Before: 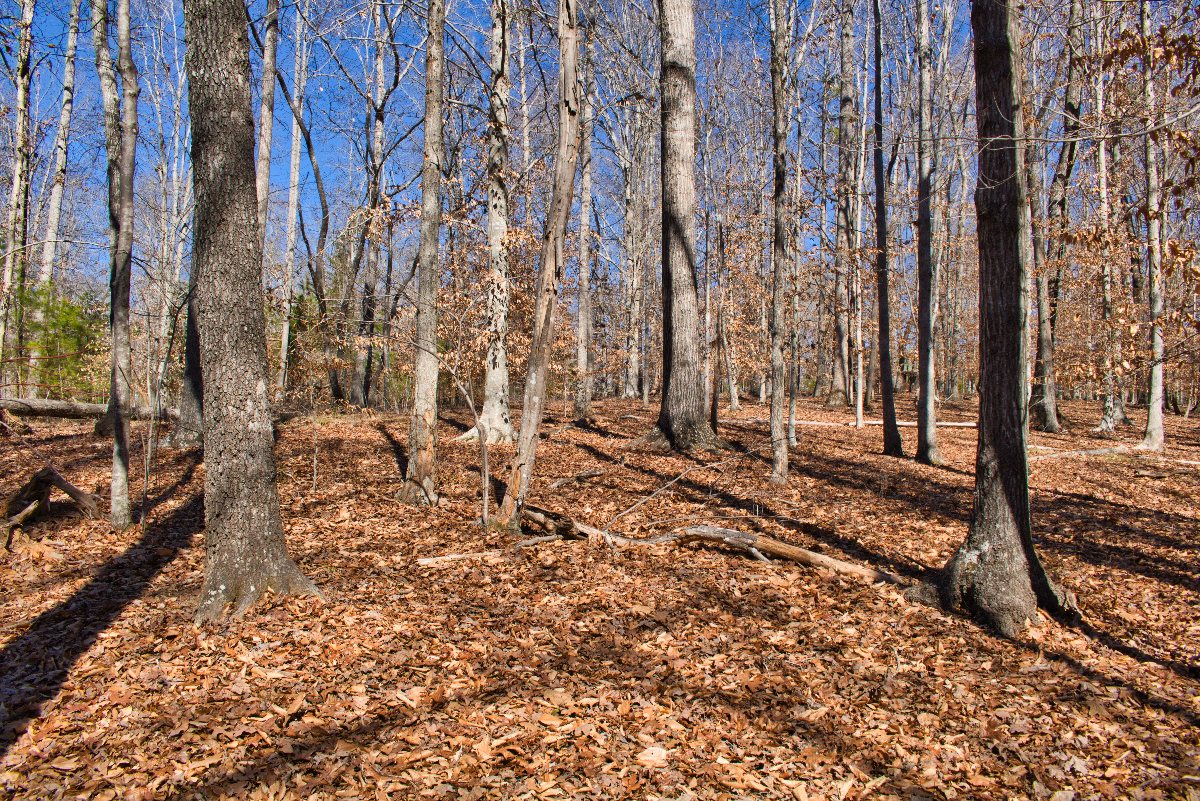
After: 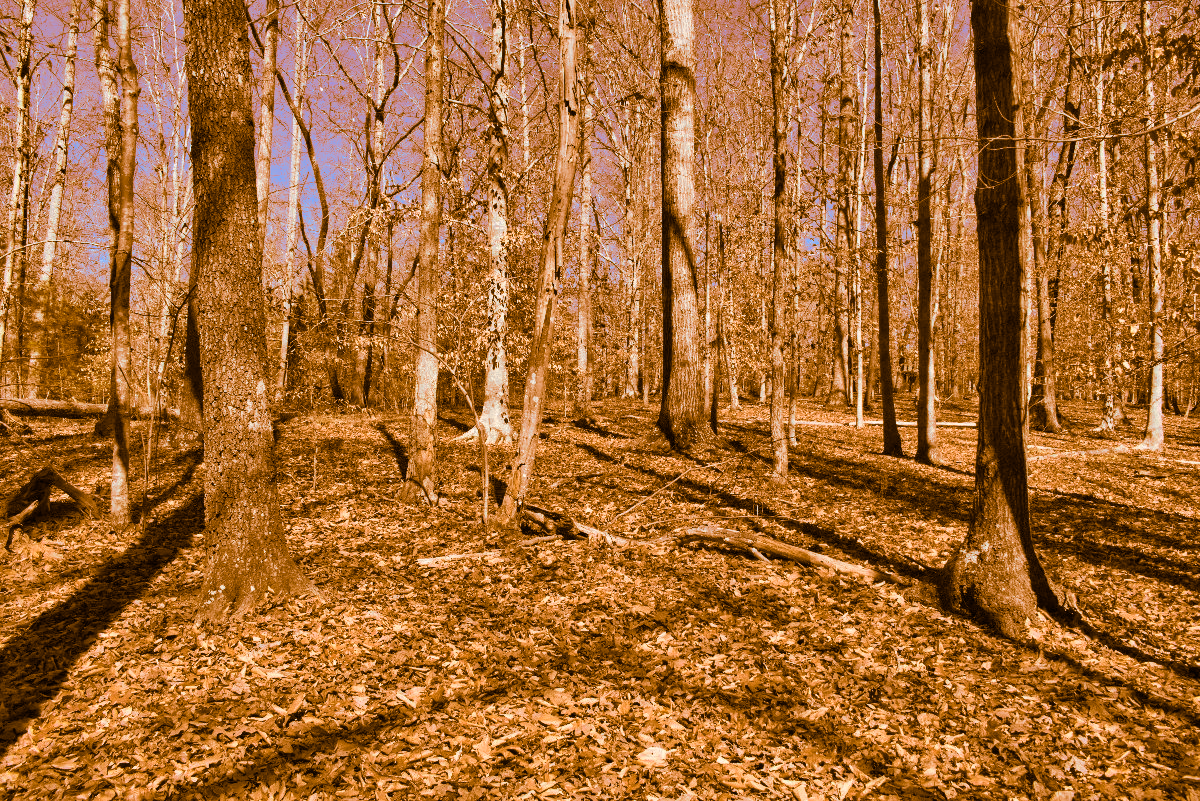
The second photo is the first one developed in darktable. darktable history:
tone equalizer: on, module defaults
split-toning: shadows › hue 26°, shadows › saturation 0.92, highlights › hue 40°, highlights › saturation 0.92, balance -63, compress 0%
